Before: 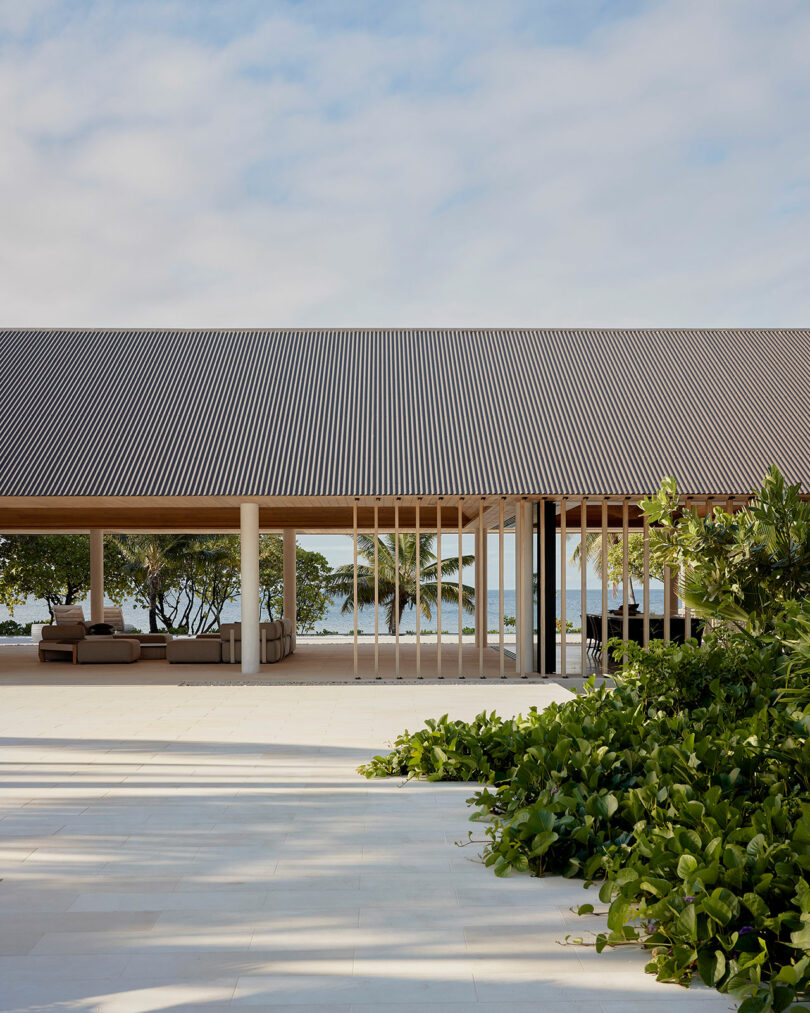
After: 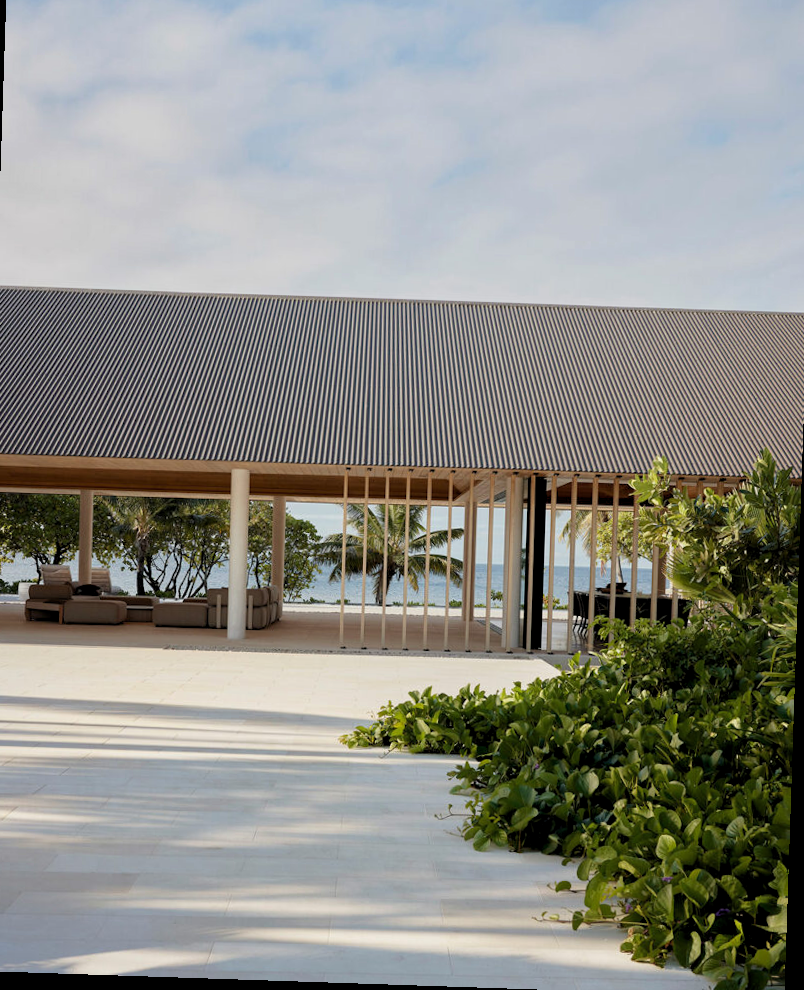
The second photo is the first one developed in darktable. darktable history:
crop and rotate: angle -1.91°, left 3.144%, top 4.096%, right 1.502%, bottom 0.652%
levels: levels [0.026, 0.507, 0.987]
